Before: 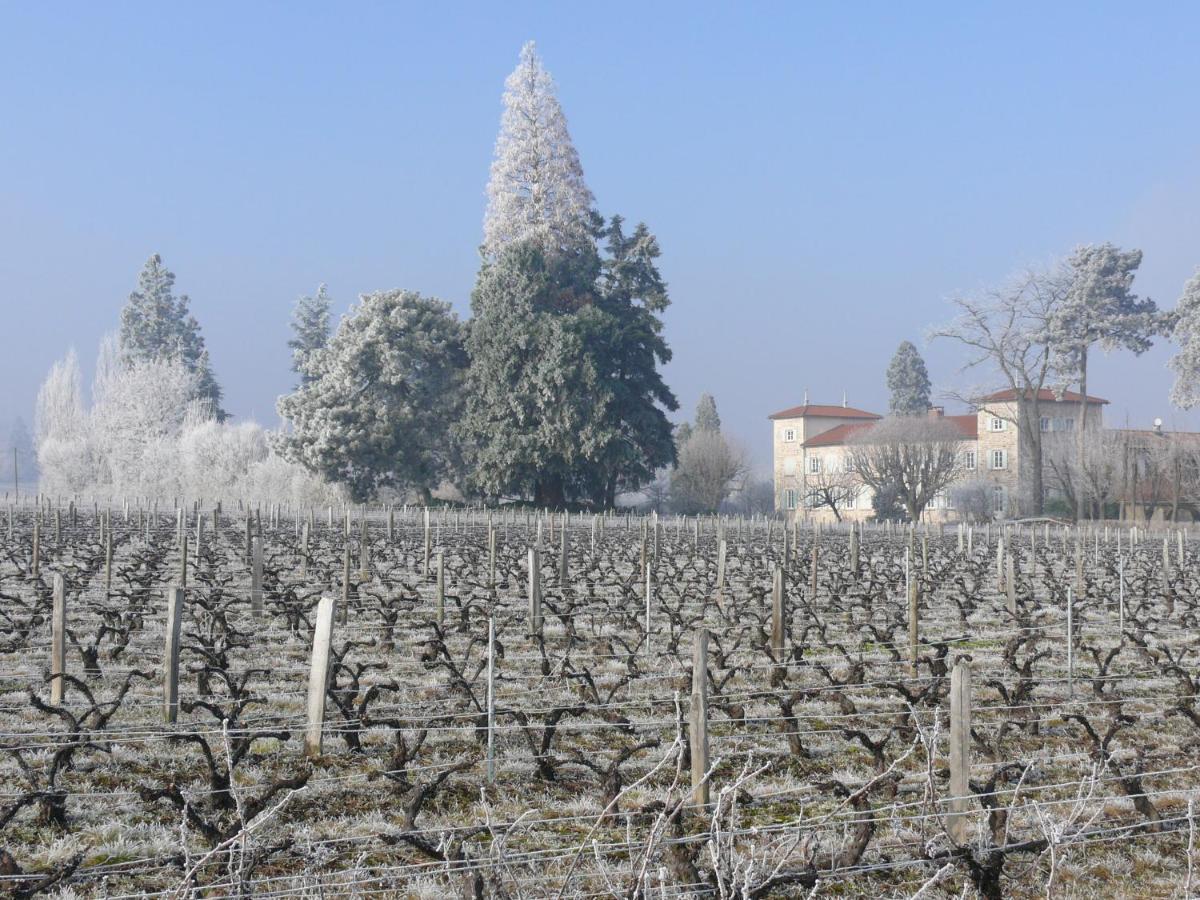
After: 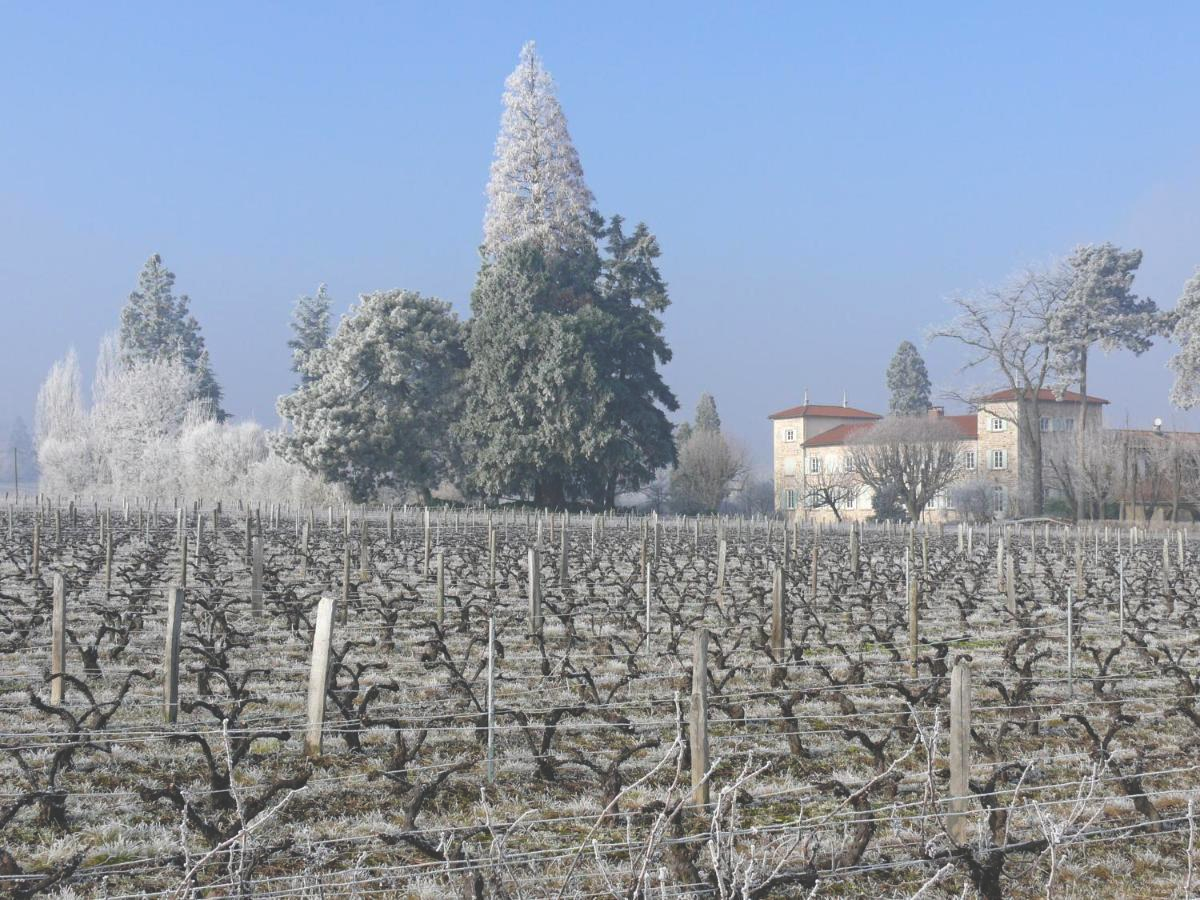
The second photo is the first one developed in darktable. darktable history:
haze removal: compatibility mode true, adaptive false
exposure: black level correction -0.03, compensate highlight preservation false
